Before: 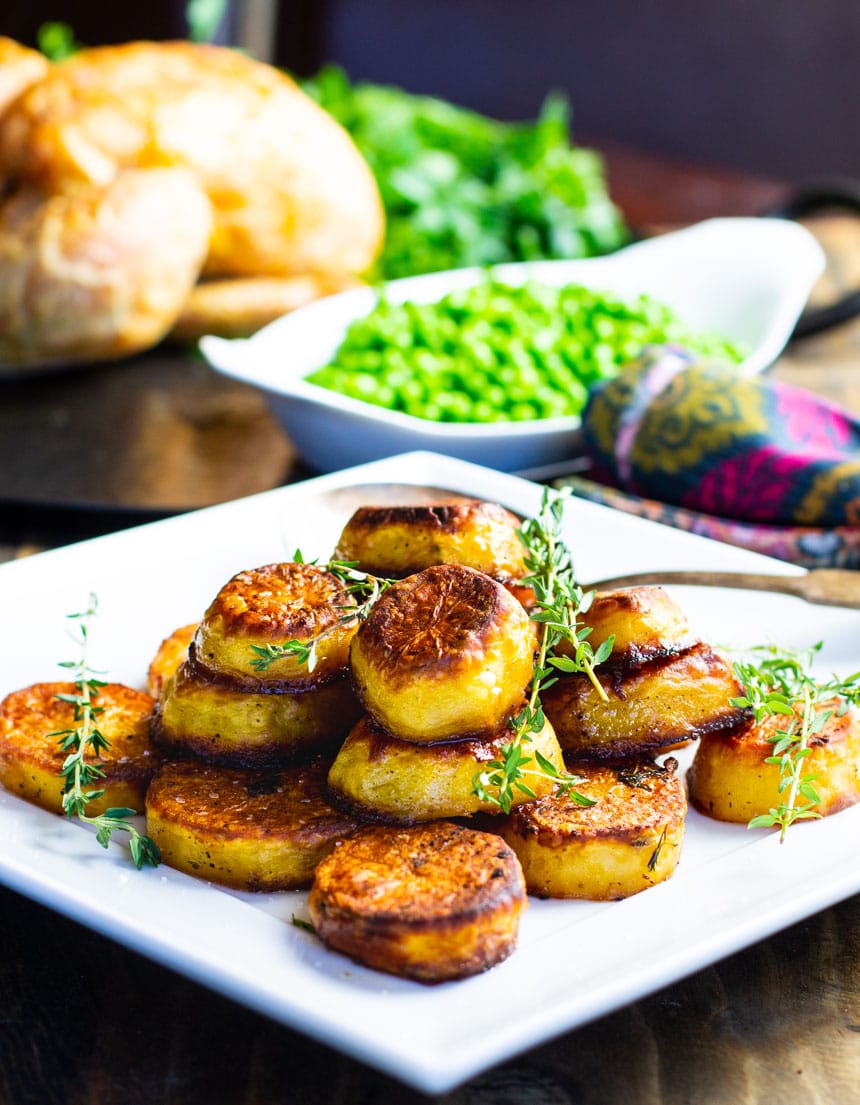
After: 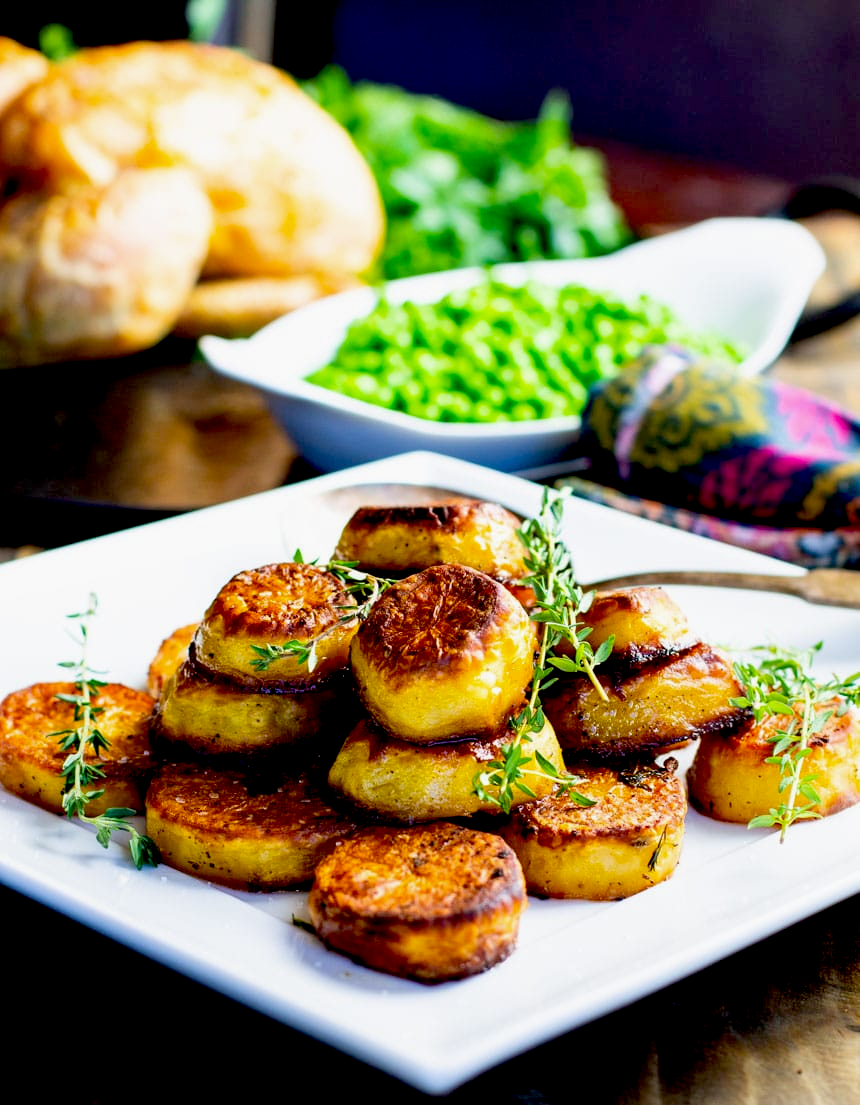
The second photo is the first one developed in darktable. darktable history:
exposure: black level correction 0.028, exposure -0.077 EV, compensate highlight preservation false
